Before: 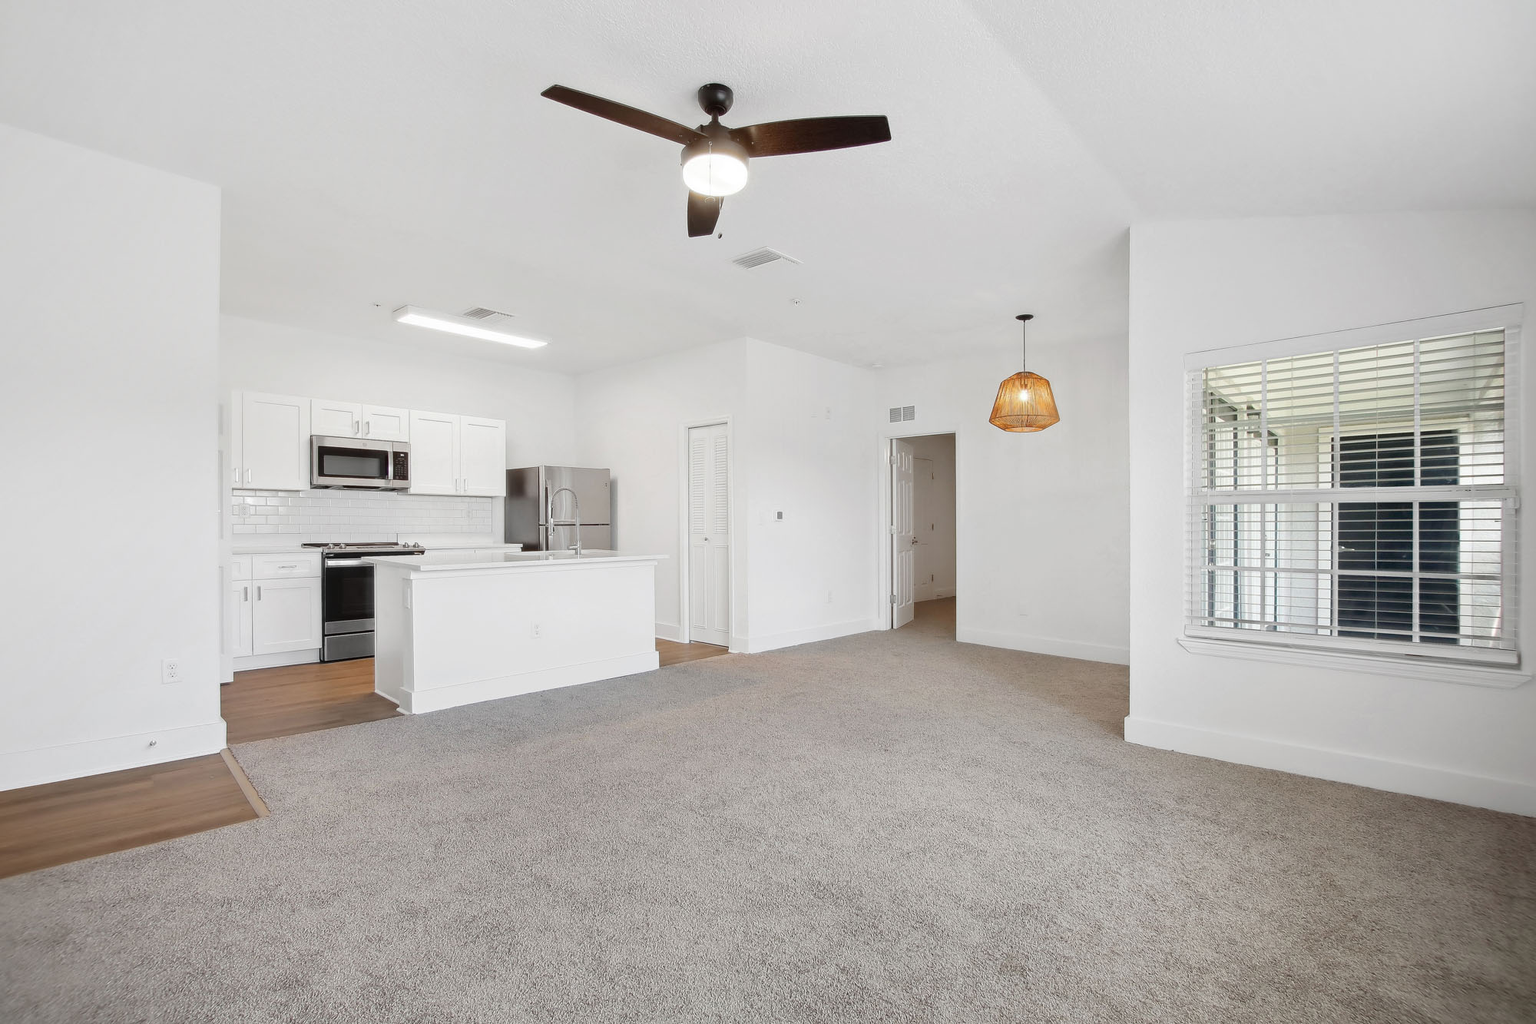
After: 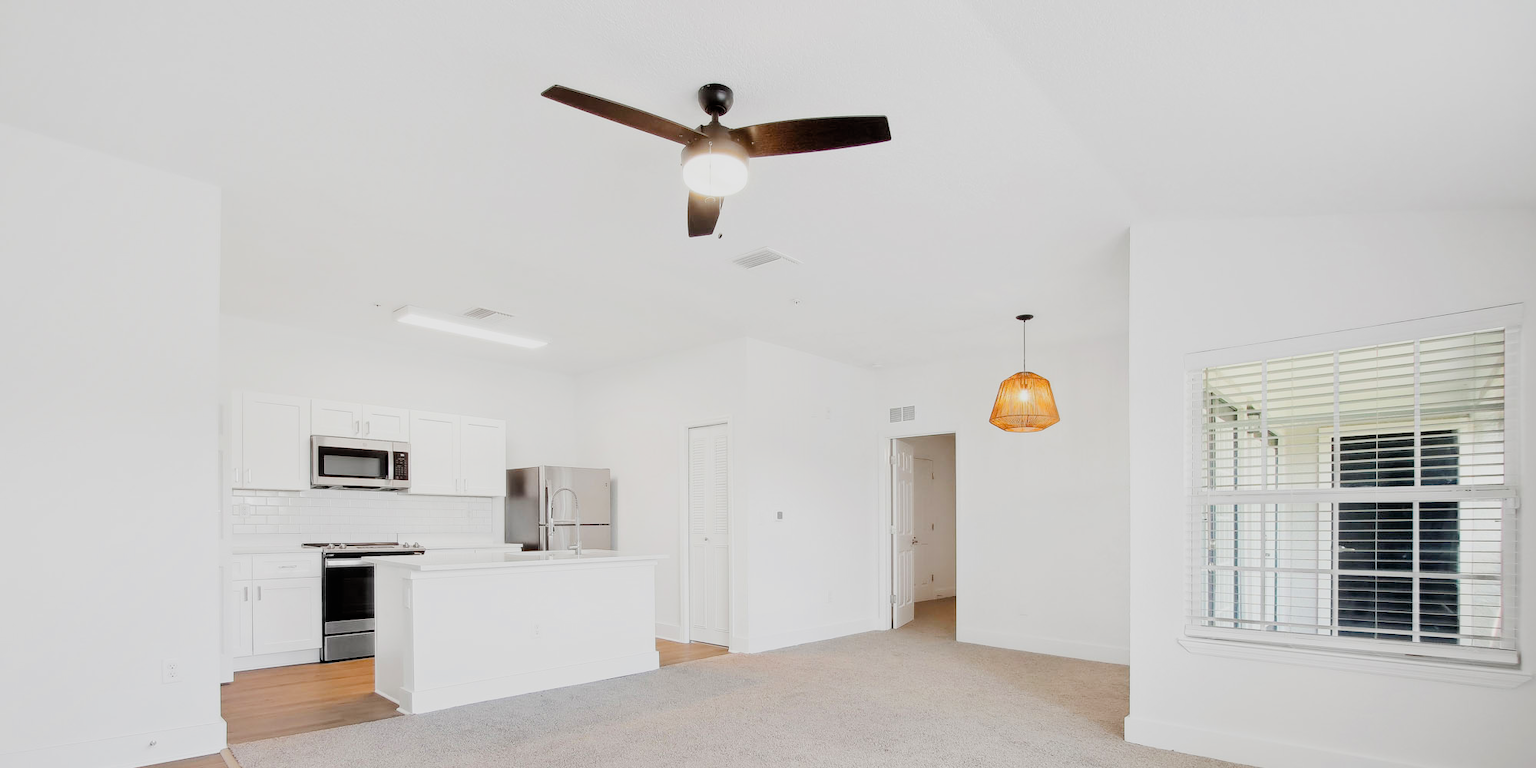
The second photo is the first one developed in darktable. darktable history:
crop: bottom 24.981%
color balance rgb: perceptual saturation grading › global saturation 25.049%
filmic rgb: black relative exposure -7.17 EV, white relative exposure 5.37 EV, hardness 3.02, iterations of high-quality reconstruction 0
tone equalizer: -8 EV -0.737 EV, -7 EV -0.727 EV, -6 EV -0.637 EV, -5 EV -0.384 EV, -3 EV 0.398 EV, -2 EV 0.6 EV, -1 EV 0.692 EV, +0 EV 0.758 EV
